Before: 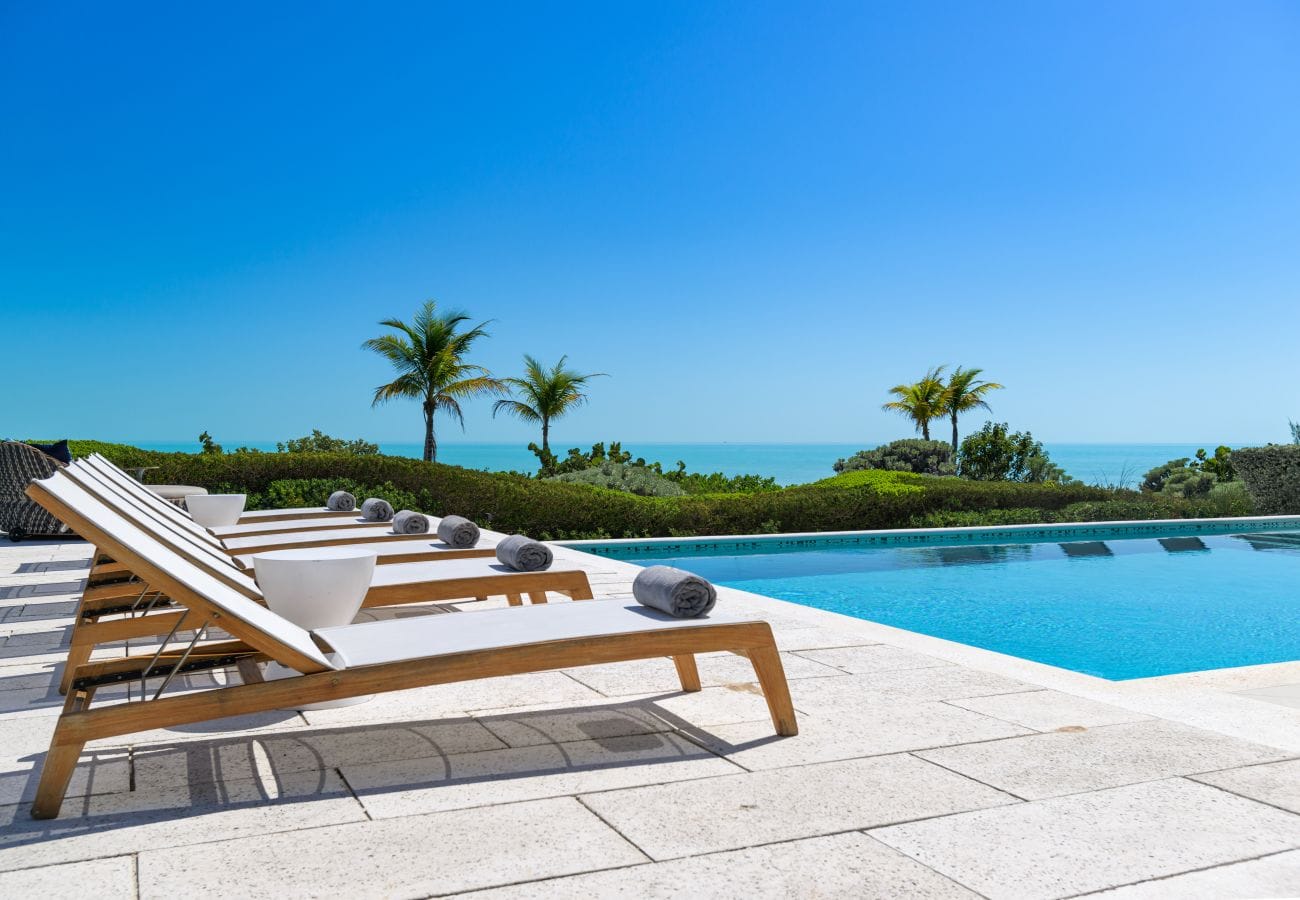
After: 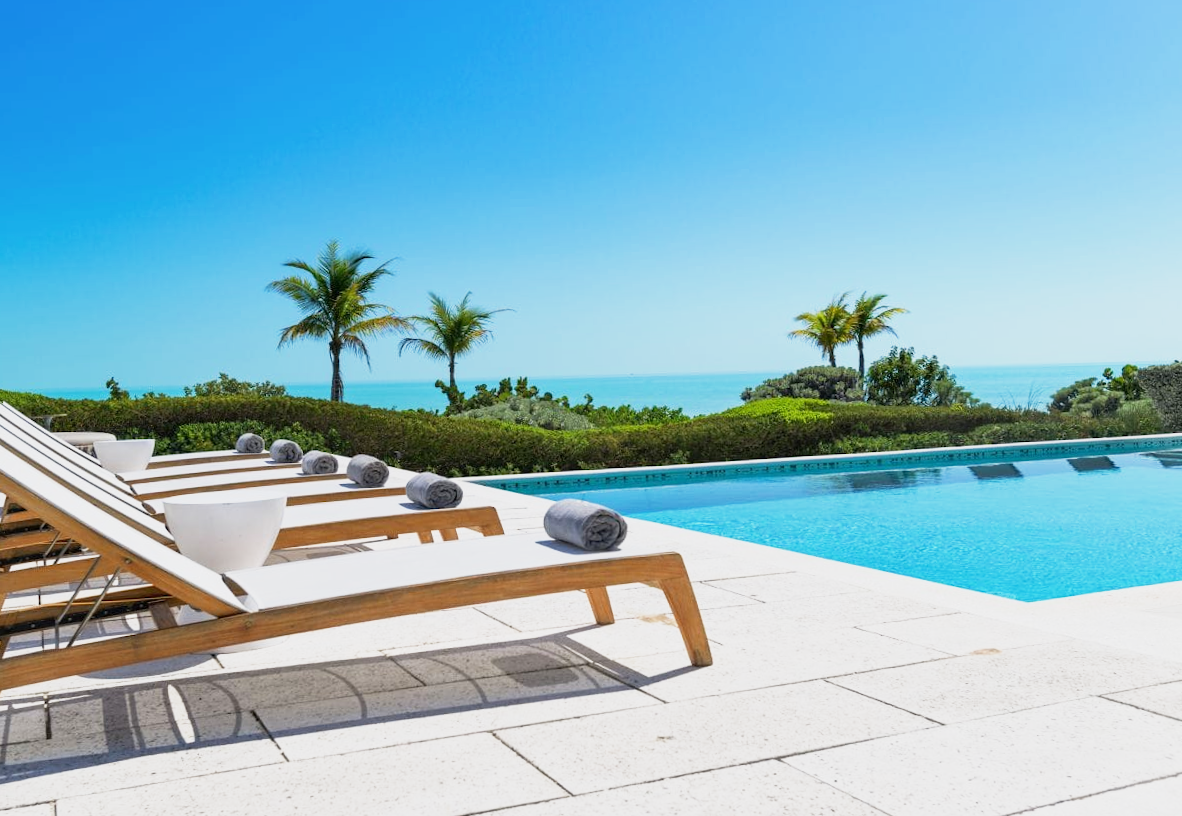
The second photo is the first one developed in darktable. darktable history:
crop and rotate: angle 1.55°, left 5.511%, top 5.702%
base curve: curves: ch0 [(0, 0) (0.088, 0.125) (0.176, 0.251) (0.354, 0.501) (0.613, 0.749) (1, 0.877)], preserve colors none
